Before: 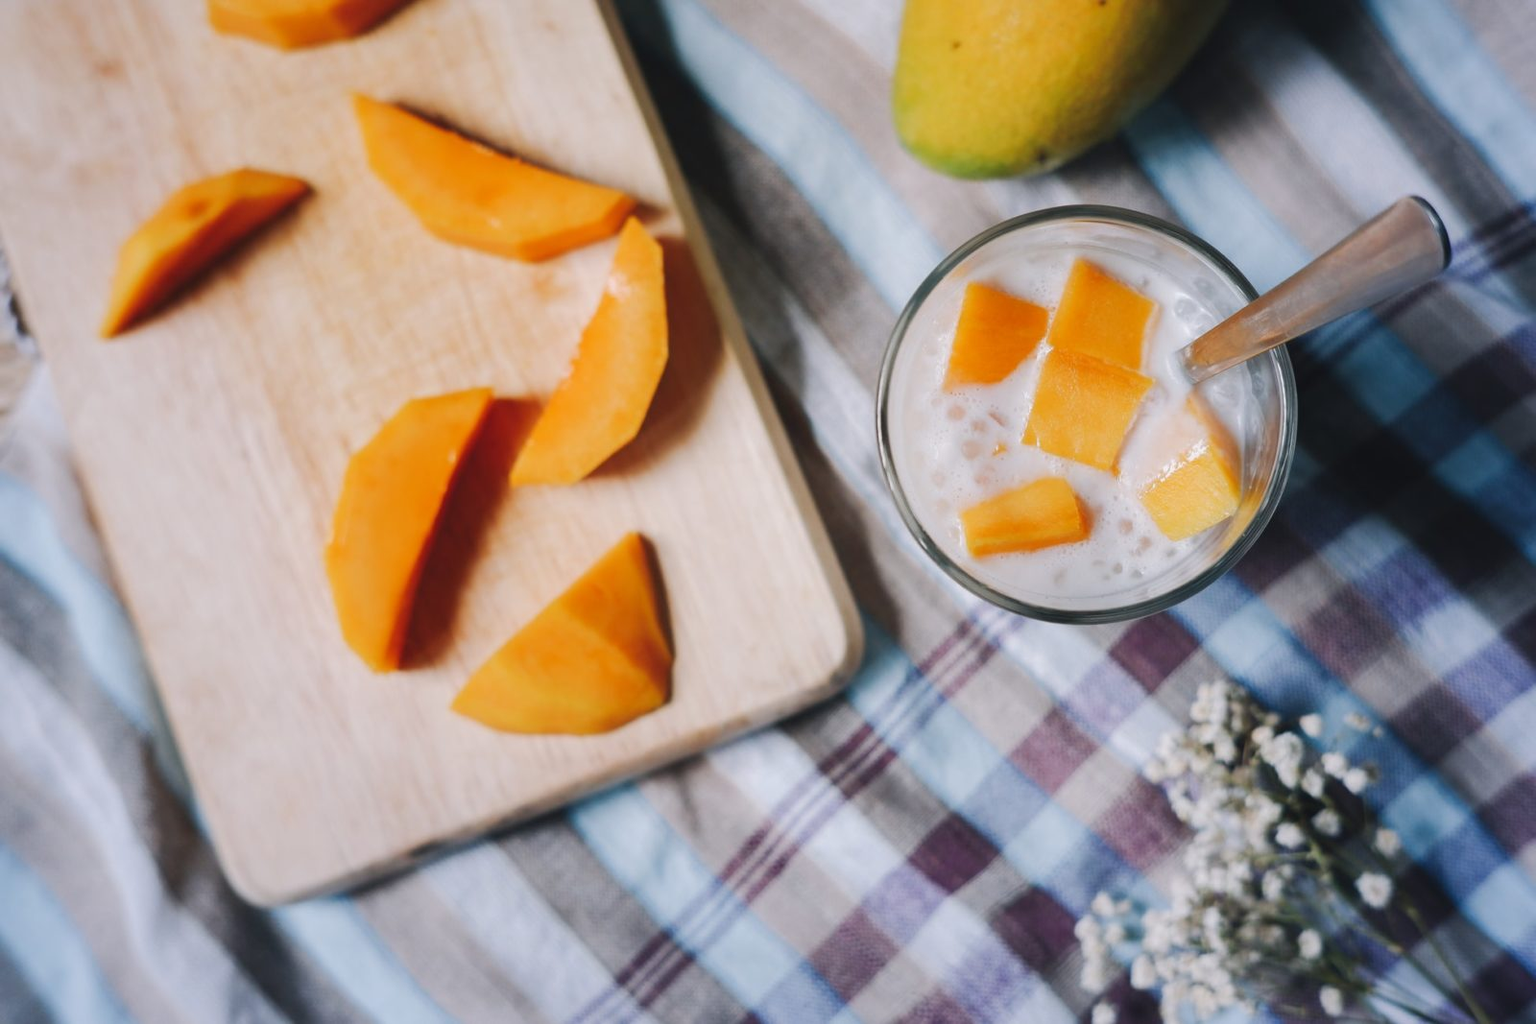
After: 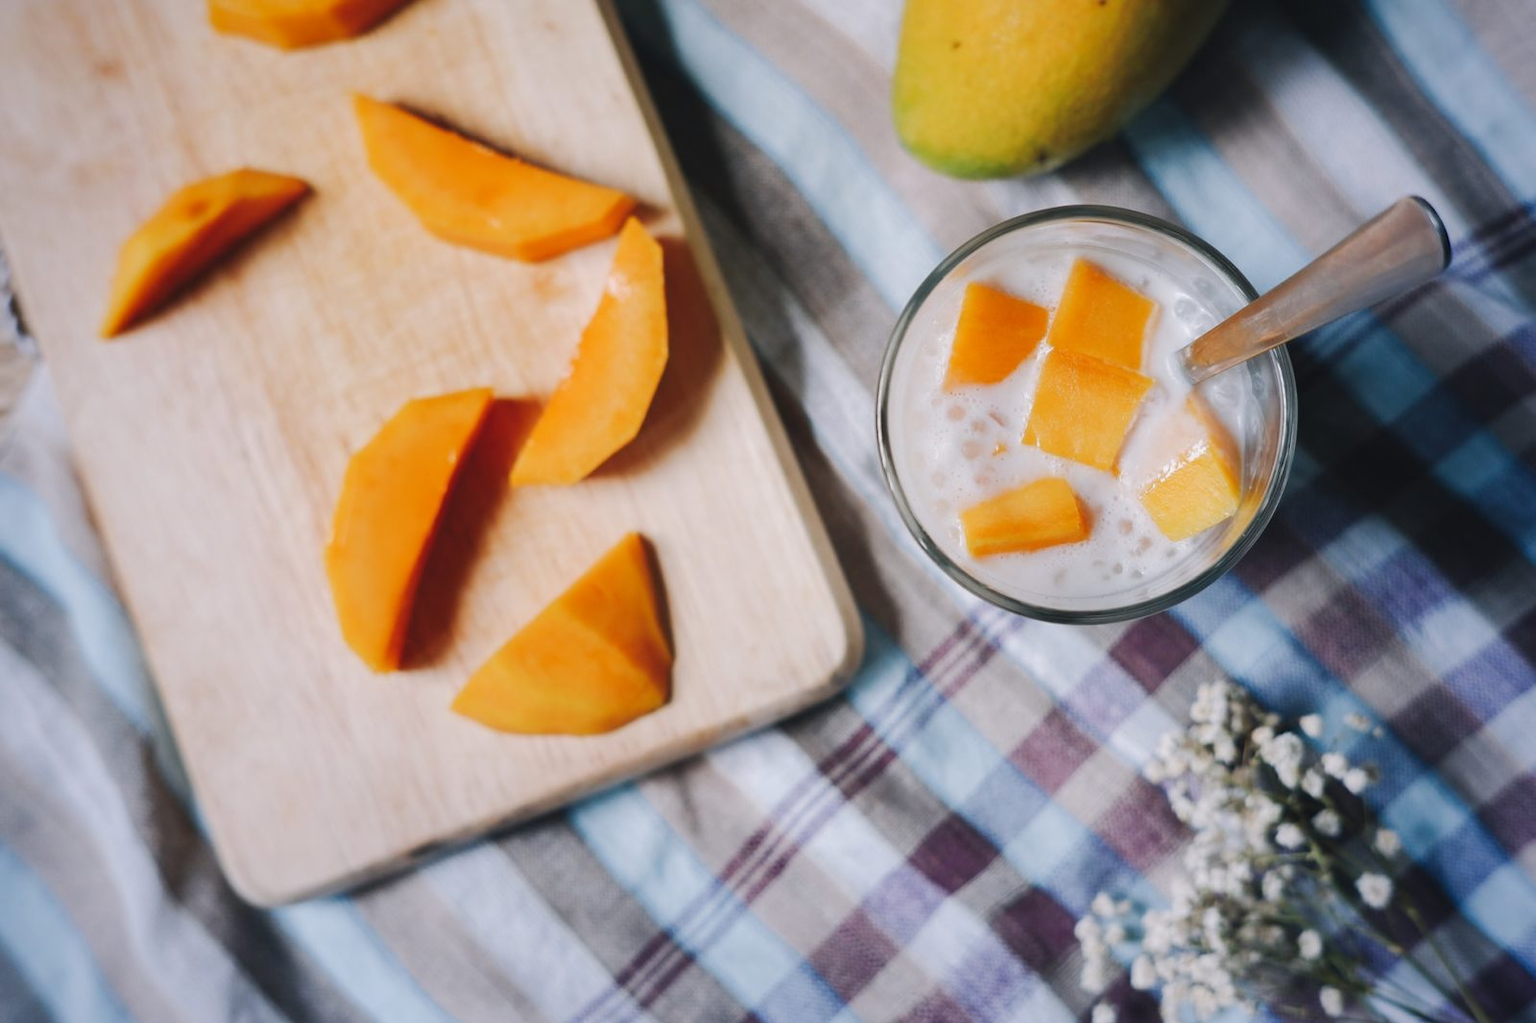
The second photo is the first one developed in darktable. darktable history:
vignetting: brightness -0.233, saturation 0.141
crop: bottom 0.071%
